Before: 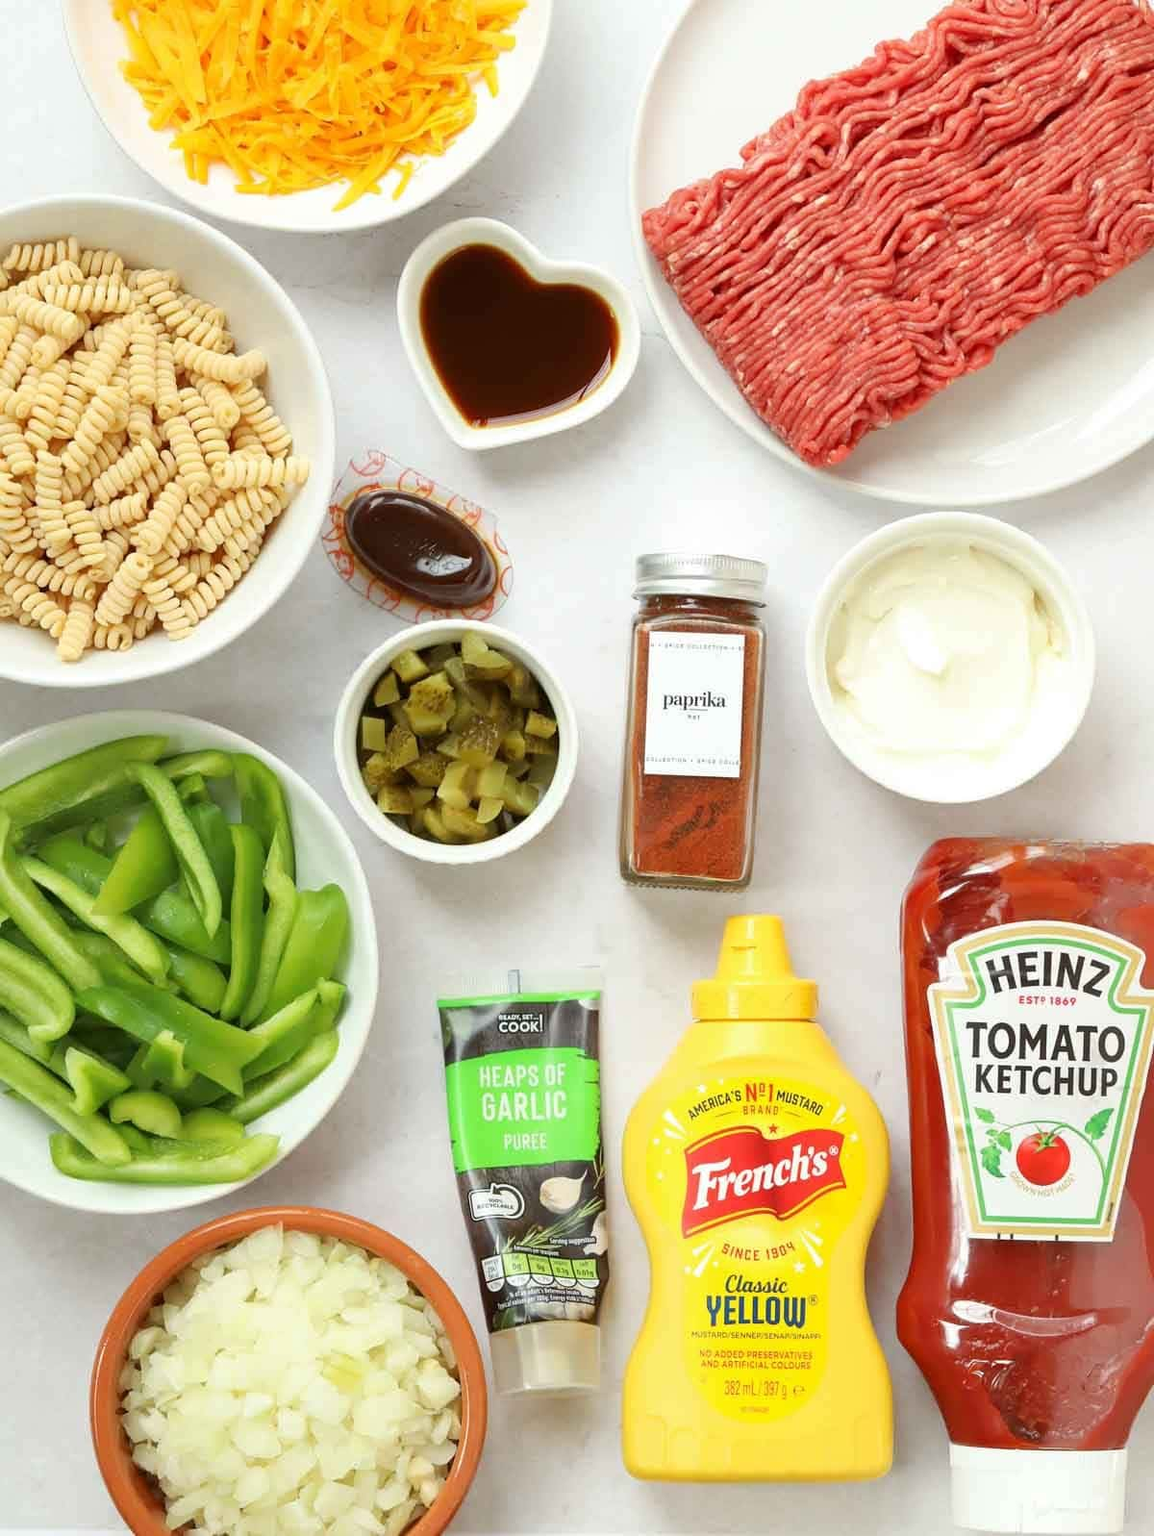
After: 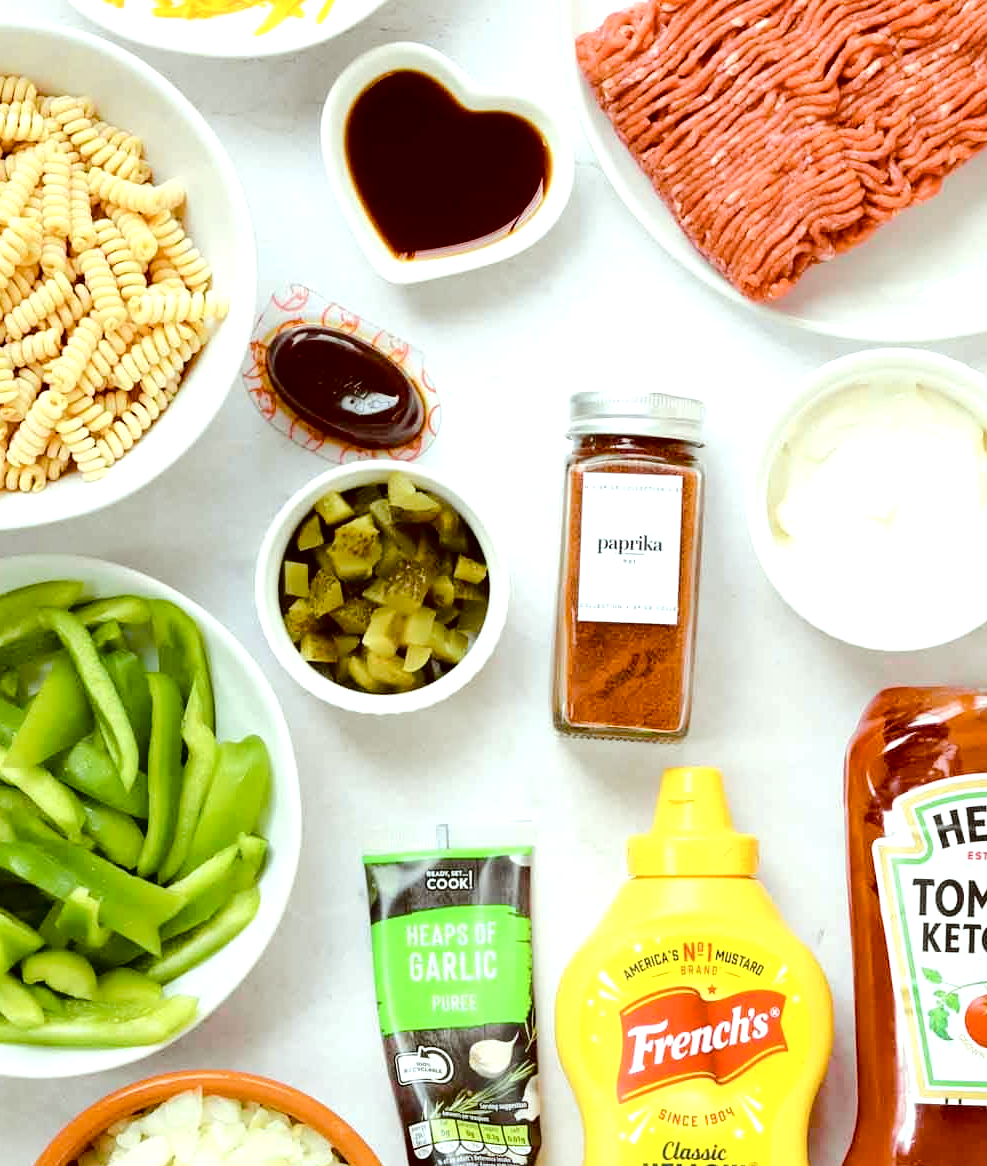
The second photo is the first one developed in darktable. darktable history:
crop: left 7.737%, top 11.566%, right 10%, bottom 15.396%
color correction: highlights a* -4.99, highlights b* -3.63, shadows a* 3.94, shadows b* 4.3
tone equalizer: -8 EV -0.429 EV, -7 EV -0.383 EV, -6 EV -0.365 EV, -5 EV -0.195 EV, -3 EV 0.241 EV, -2 EV 0.355 EV, -1 EV 0.412 EV, +0 EV 0.429 EV, edges refinement/feathering 500, mask exposure compensation -1.57 EV, preserve details no
color balance rgb: perceptual saturation grading › global saturation 20%, perceptual saturation grading › highlights -25.628%, perceptual saturation grading › shadows 49.373%, global vibrance 8.525%
tone curve: curves: ch0 [(0.003, 0) (0.066, 0.017) (0.163, 0.09) (0.264, 0.238) (0.395, 0.421) (0.517, 0.575) (0.633, 0.687) (0.791, 0.814) (1, 1)]; ch1 [(0, 0) (0.149, 0.17) (0.327, 0.339) (0.39, 0.403) (0.456, 0.463) (0.501, 0.502) (0.512, 0.507) (0.53, 0.533) (0.575, 0.592) (0.671, 0.655) (0.729, 0.679) (1, 1)]; ch2 [(0, 0) (0.337, 0.382) (0.464, 0.47) (0.501, 0.502) (0.527, 0.532) (0.563, 0.555) (0.615, 0.61) (0.663, 0.68) (1, 1)], color space Lab, independent channels, preserve colors none
